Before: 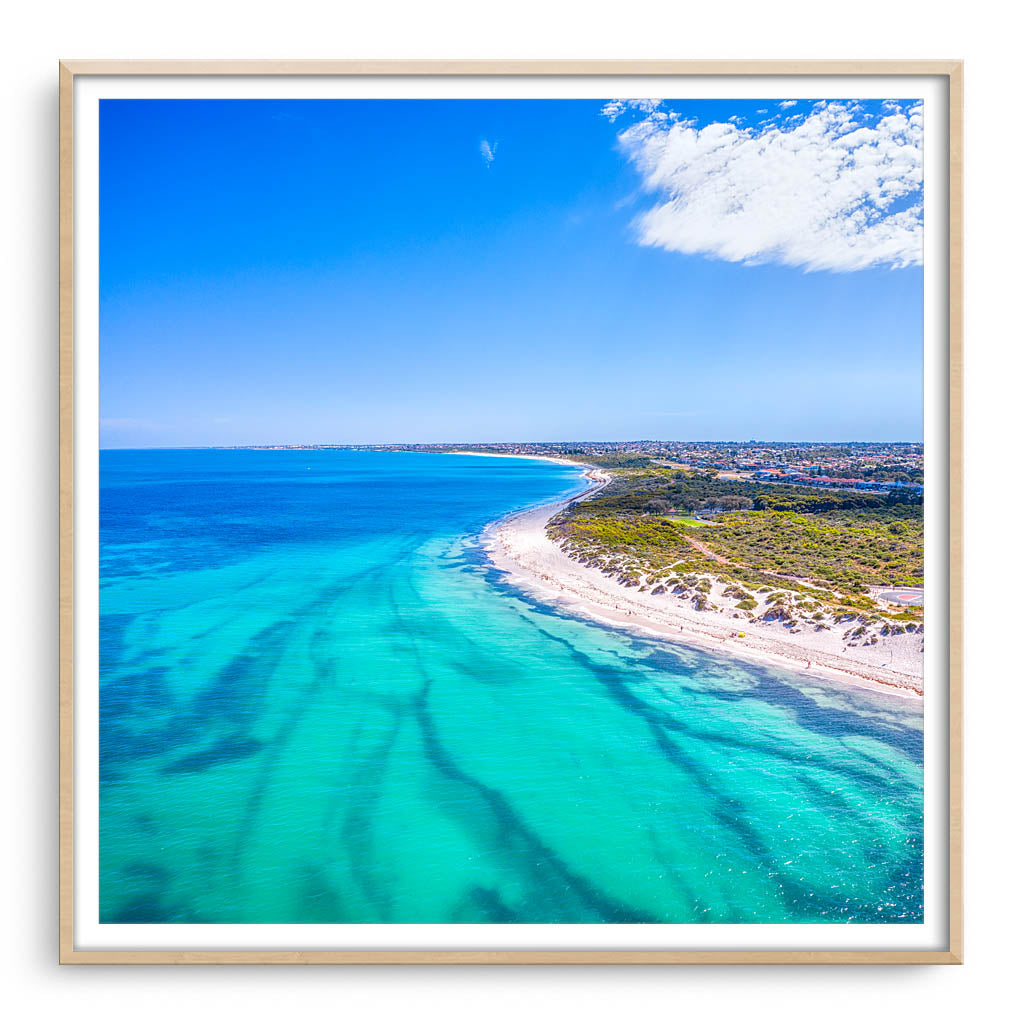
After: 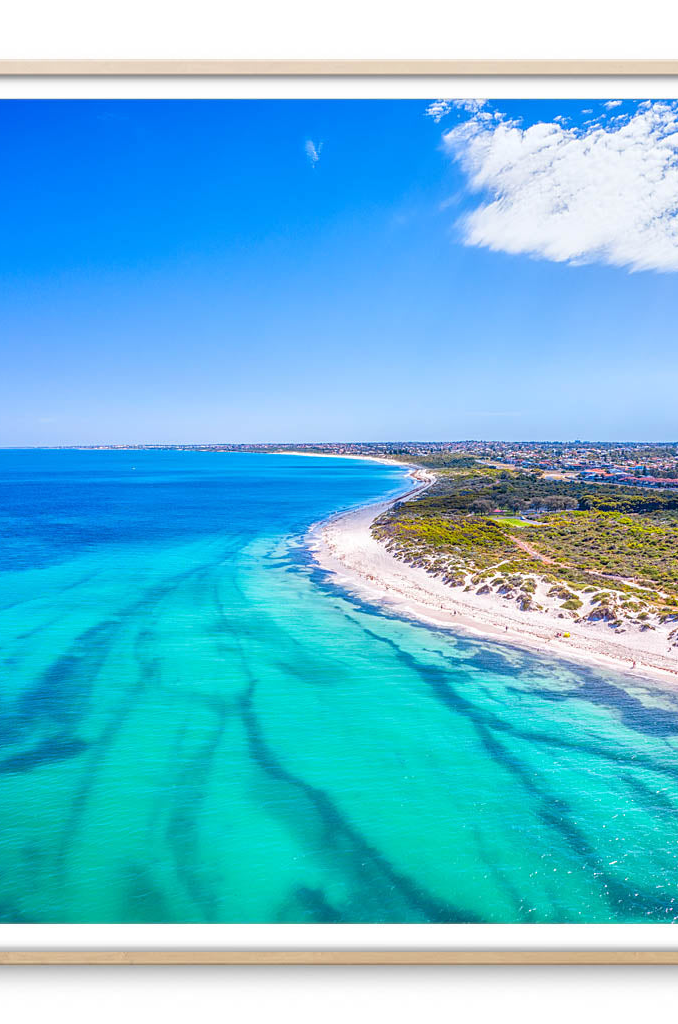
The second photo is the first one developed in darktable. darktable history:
crop: left 17.144%, right 16.622%
